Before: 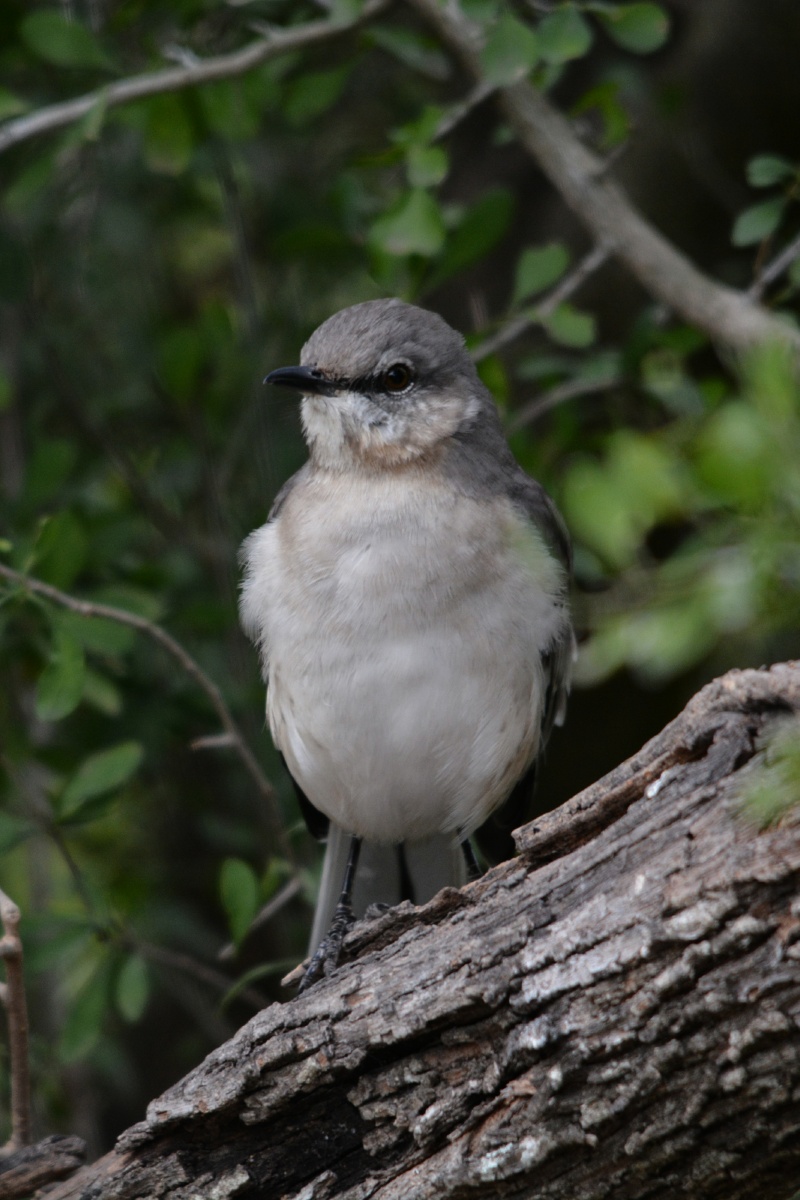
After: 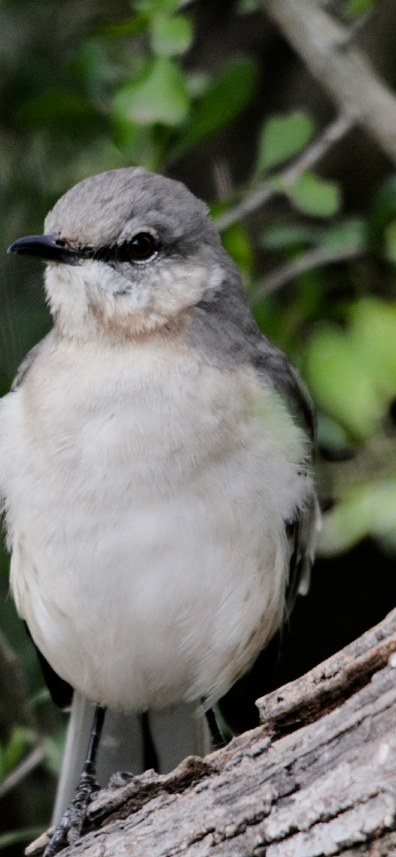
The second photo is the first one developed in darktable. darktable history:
crop: left 32.075%, top 10.976%, right 18.355%, bottom 17.596%
exposure: black level correction 0.001, exposure 1 EV, compensate highlight preservation false
filmic rgb: black relative exposure -7.32 EV, white relative exposure 5.09 EV, hardness 3.2
